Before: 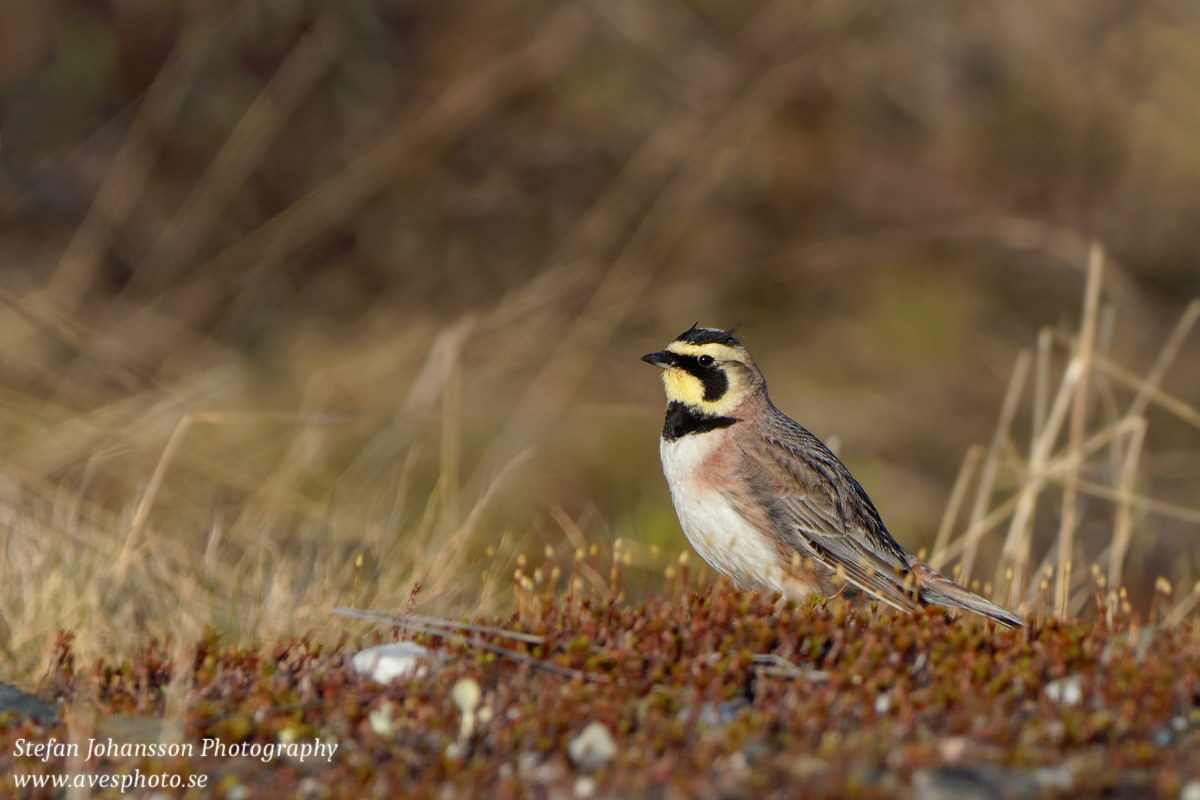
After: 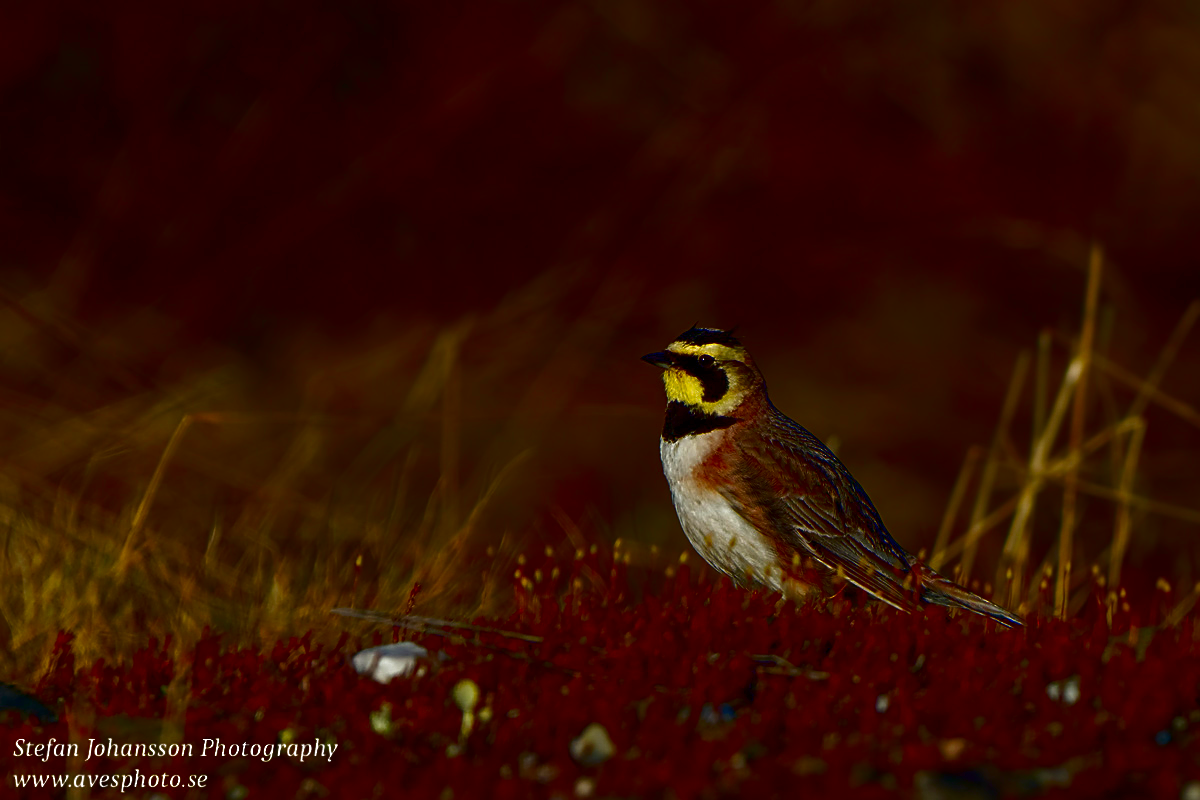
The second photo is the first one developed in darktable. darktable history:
contrast brightness saturation: brightness -1, saturation 1
sharpen: on, module defaults
